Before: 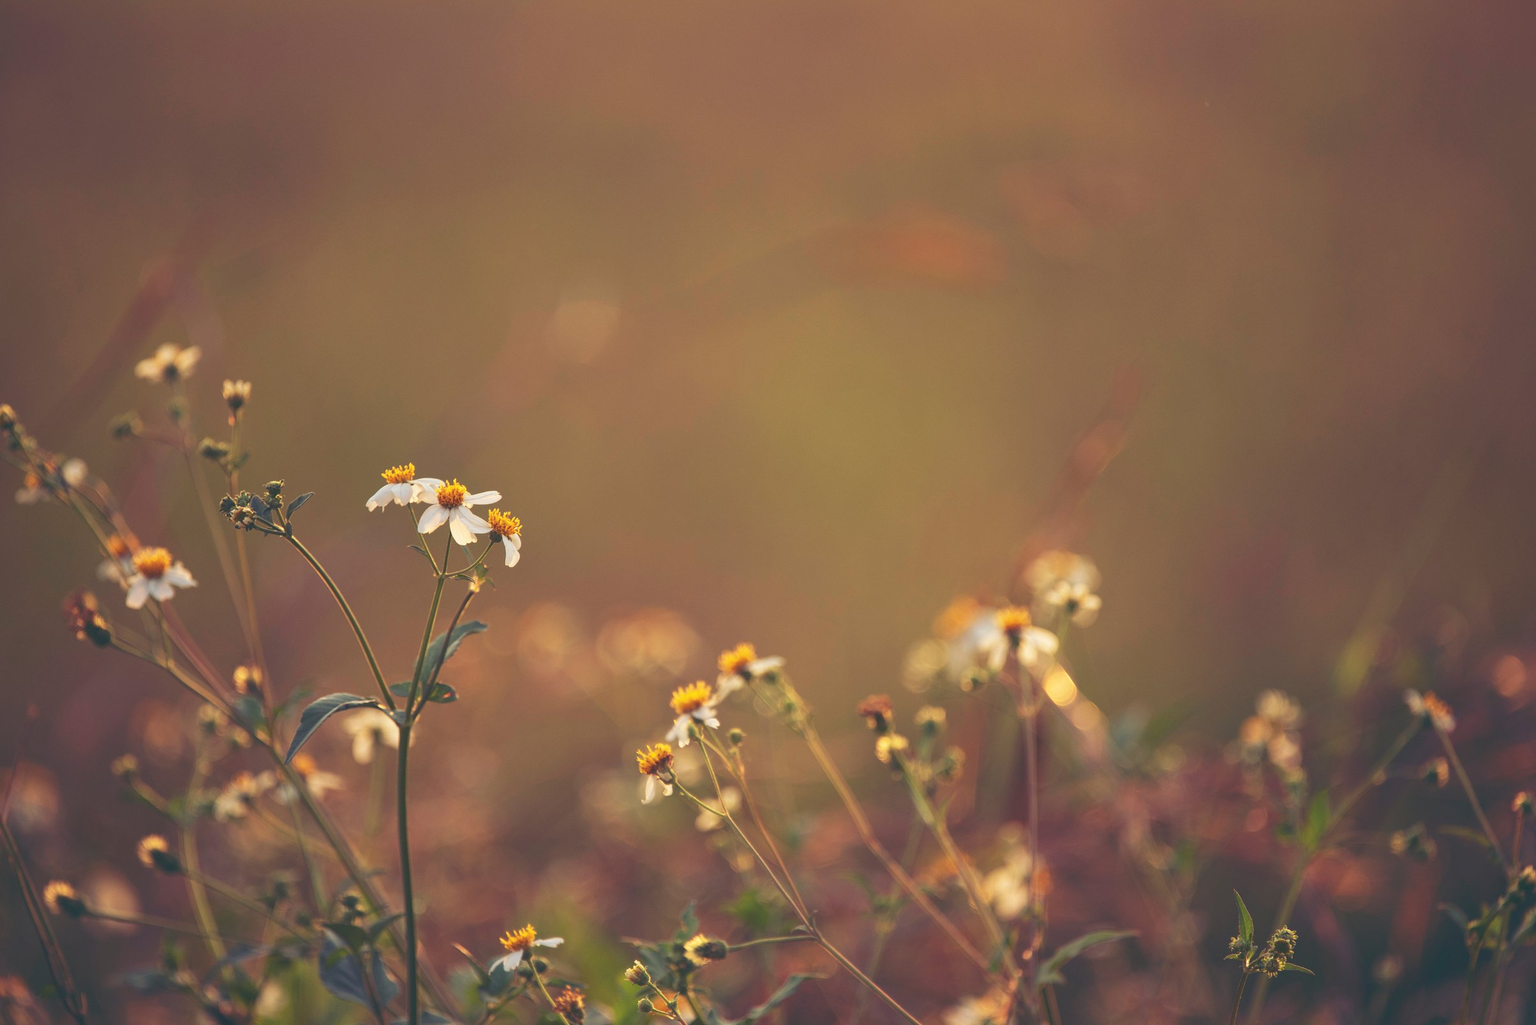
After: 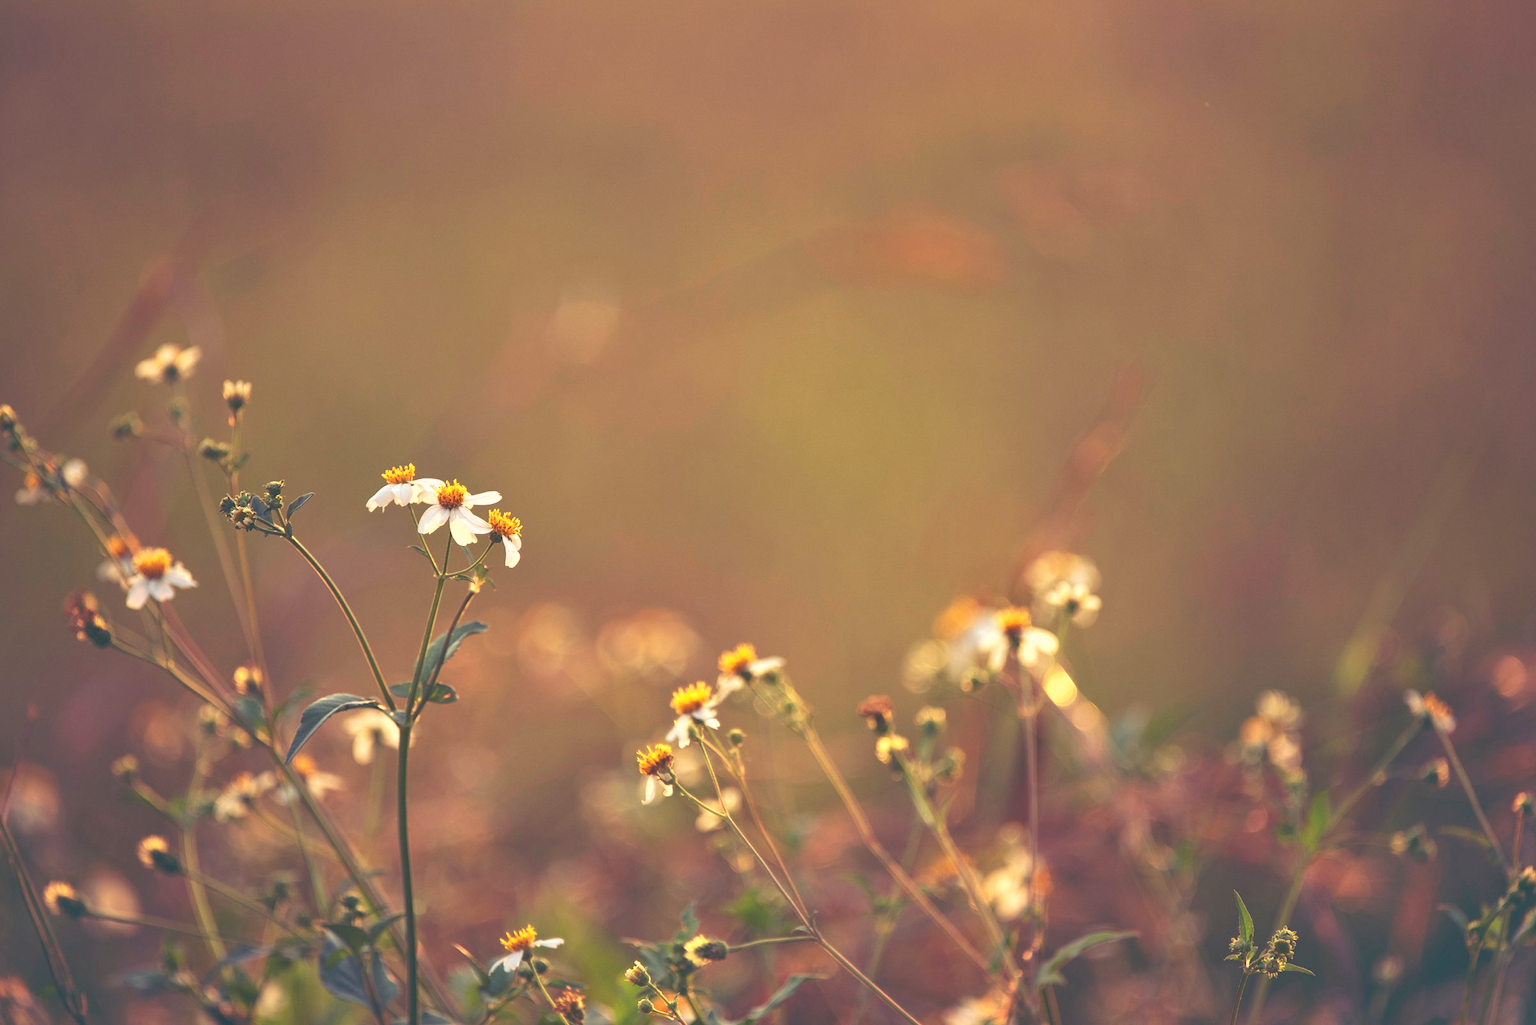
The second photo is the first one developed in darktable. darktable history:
exposure: black level correction 0.001, exposure 0.5 EV, compensate exposure bias true, compensate highlight preservation false
shadows and highlights: low approximation 0.01, soften with gaussian
